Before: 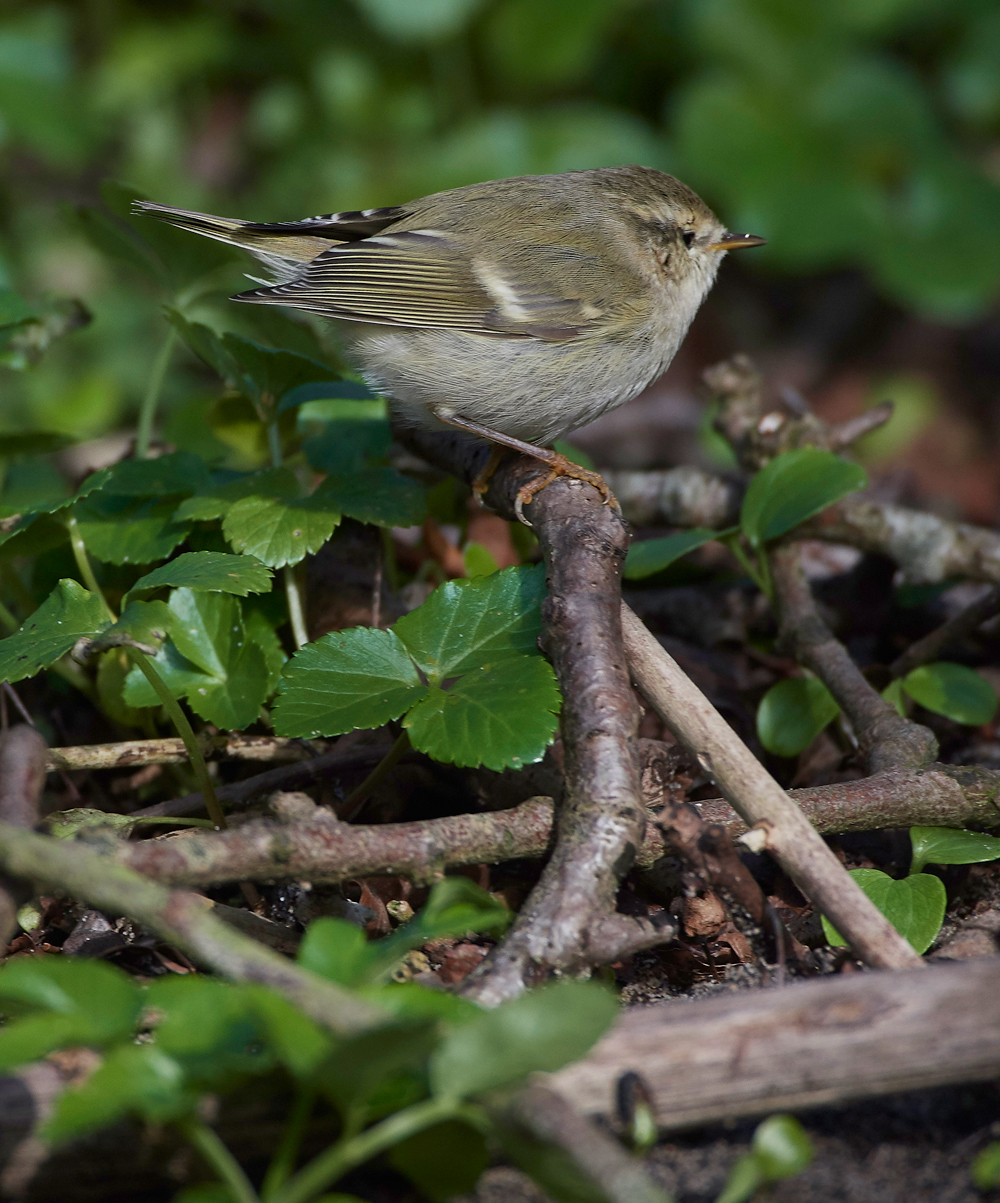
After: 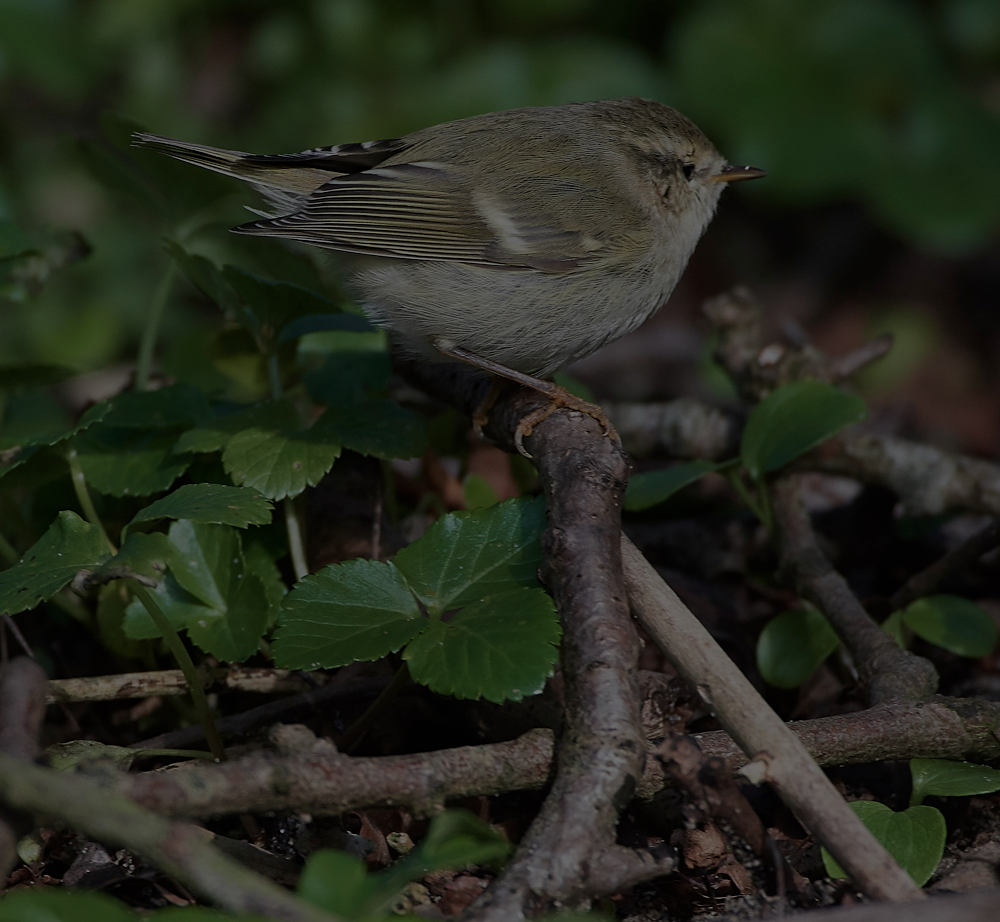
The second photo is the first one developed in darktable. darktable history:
crop: top 5.667%, bottom 17.637%
color zones: curves: ch0 [(0, 0.465) (0.092, 0.596) (0.289, 0.464) (0.429, 0.453) (0.571, 0.464) (0.714, 0.455) (0.857, 0.462) (1, 0.465)]
sharpen: amount 0.2
color balance rgb: perceptual brilliance grading › global brilliance -48.39%
